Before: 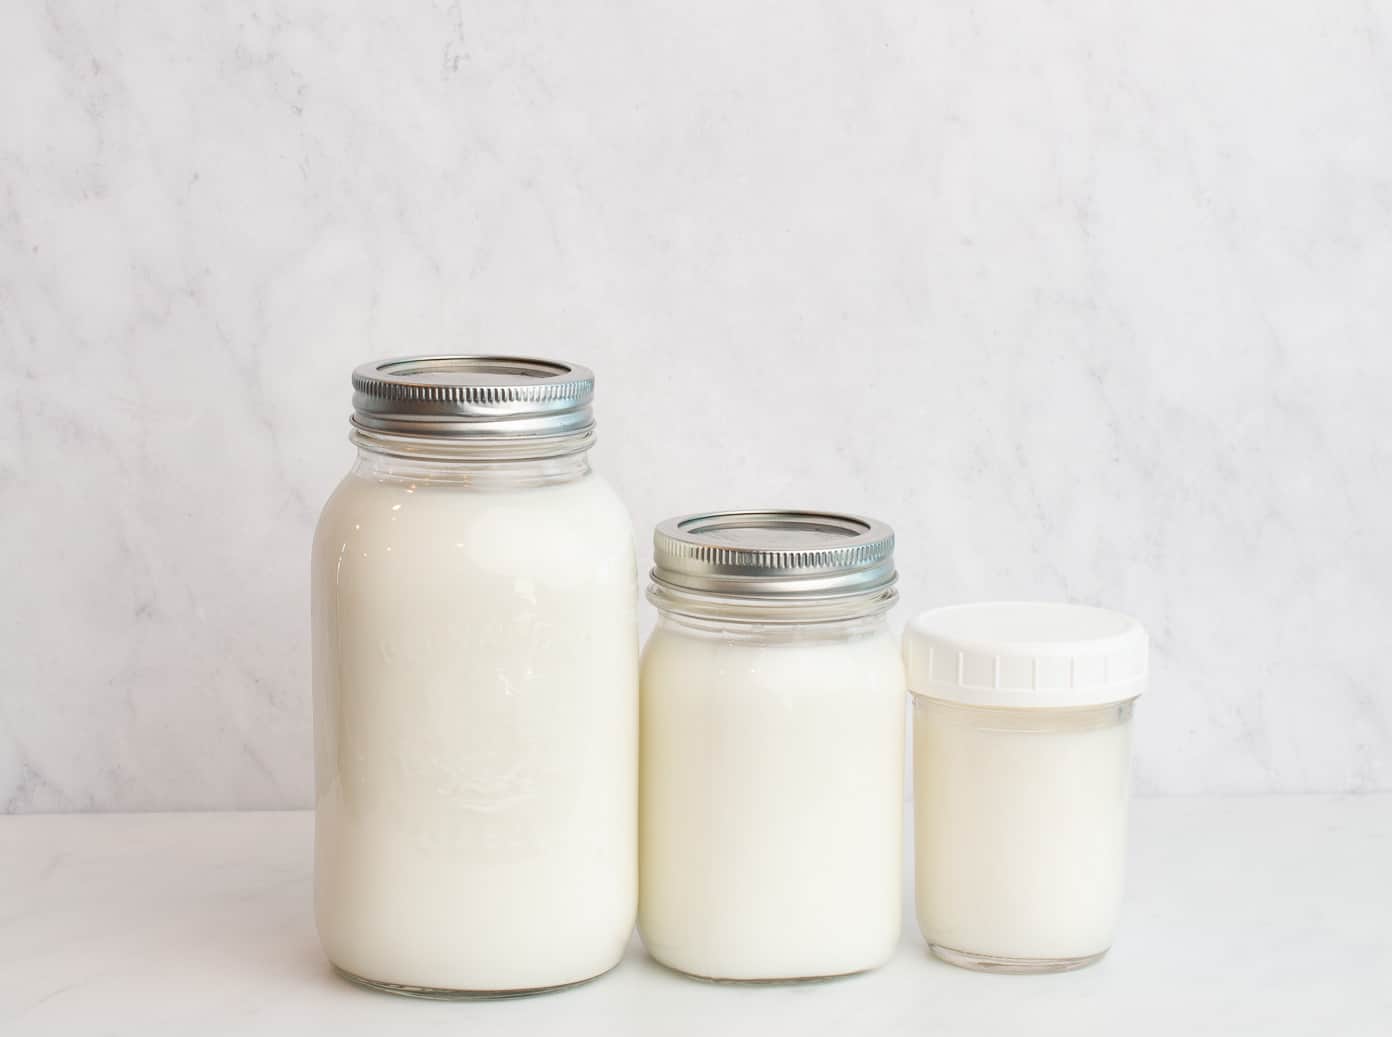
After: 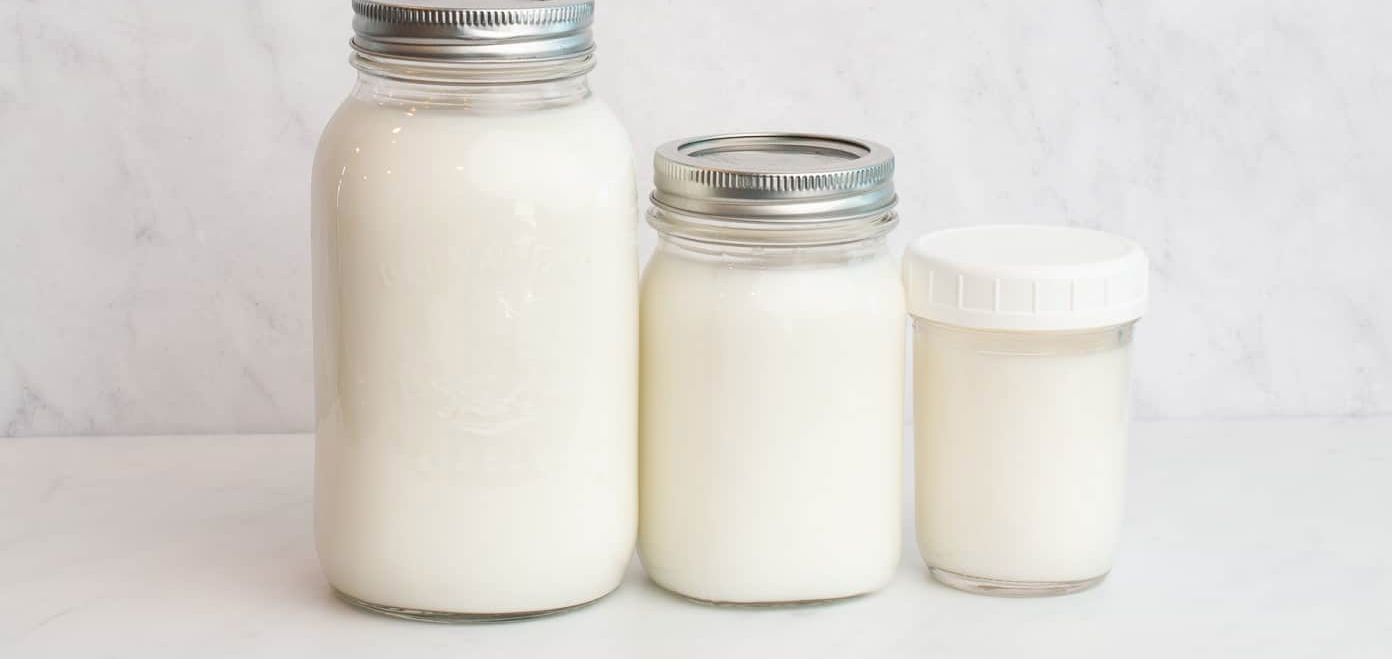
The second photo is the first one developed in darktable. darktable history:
crop and rotate: top 36.435%
contrast brightness saturation: contrast 0.01, saturation -0.05
